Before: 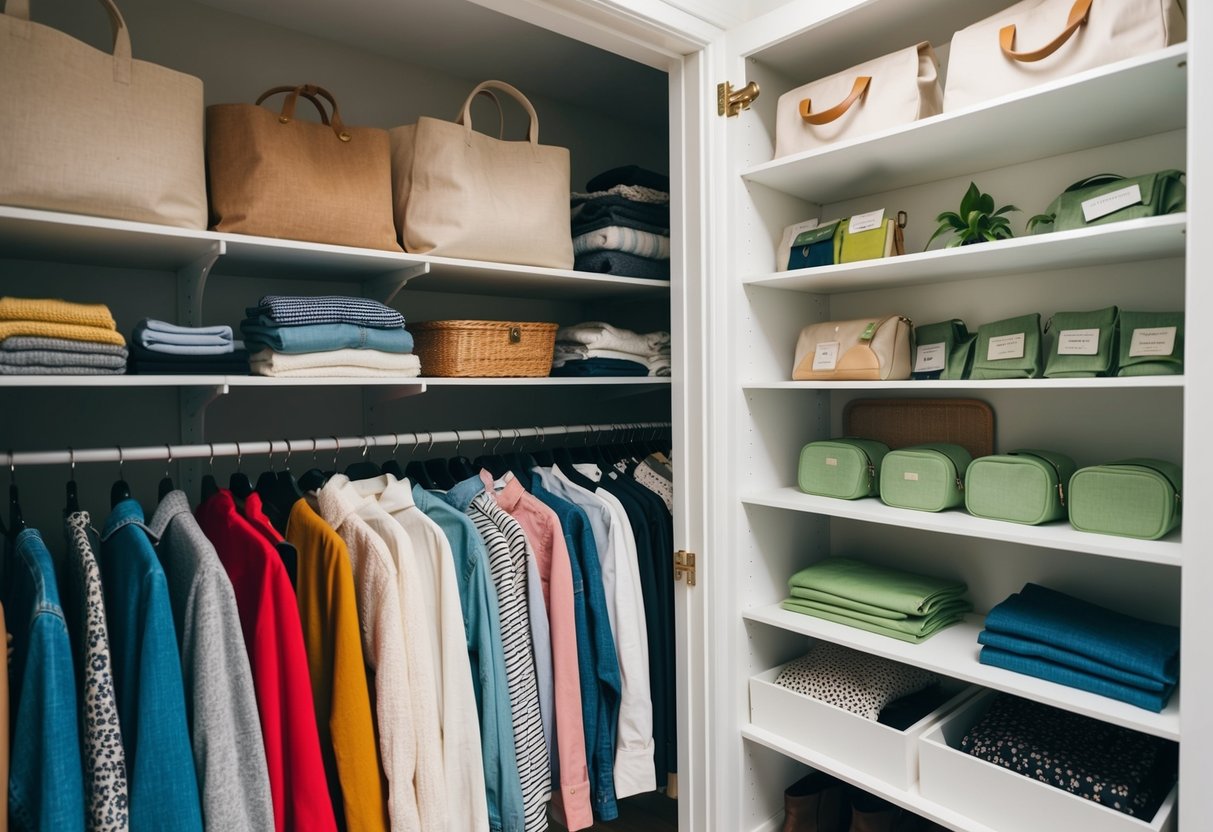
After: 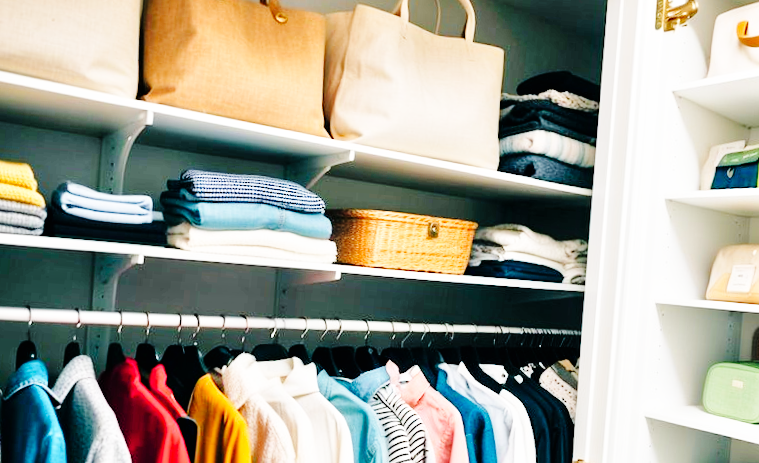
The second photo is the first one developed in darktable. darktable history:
tone equalizer: -7 EV 0.15 EV, -6 EV 0.6 EV, -5 EV 1.15 EV, -4 EV 1.33 EV, -3 EV 1.15 EV, -2 EV 0.6 EV, -1 EV 0.15 EV, mask exposure compensation -0.5 EV
crop and rotate: angle -4.99°, left 2.122%, top 6.945%, right 27.566%, bottom 30.519%
contrast equalizer: octaves 7, y [[0.528 ×6], [0.514 ×6], [0.362 ×6], [0 ×6], [0 ×6]]
base curve: curves: ch0 [(0, 0) (0, 0) (0.002, 0.001) (0.008, 0.003) (0.019, 0.011) (0.037, 0.037) (0.064, 0.11) (0.102, 0.232) (0.152, 0.379) (0.216, 0.524) (0.296, 0.665) (0.394, 0.789) (0.512, 0.881) (0.651, 0.945) (0.813, 0.986) (1, 1)], preserve colors none
